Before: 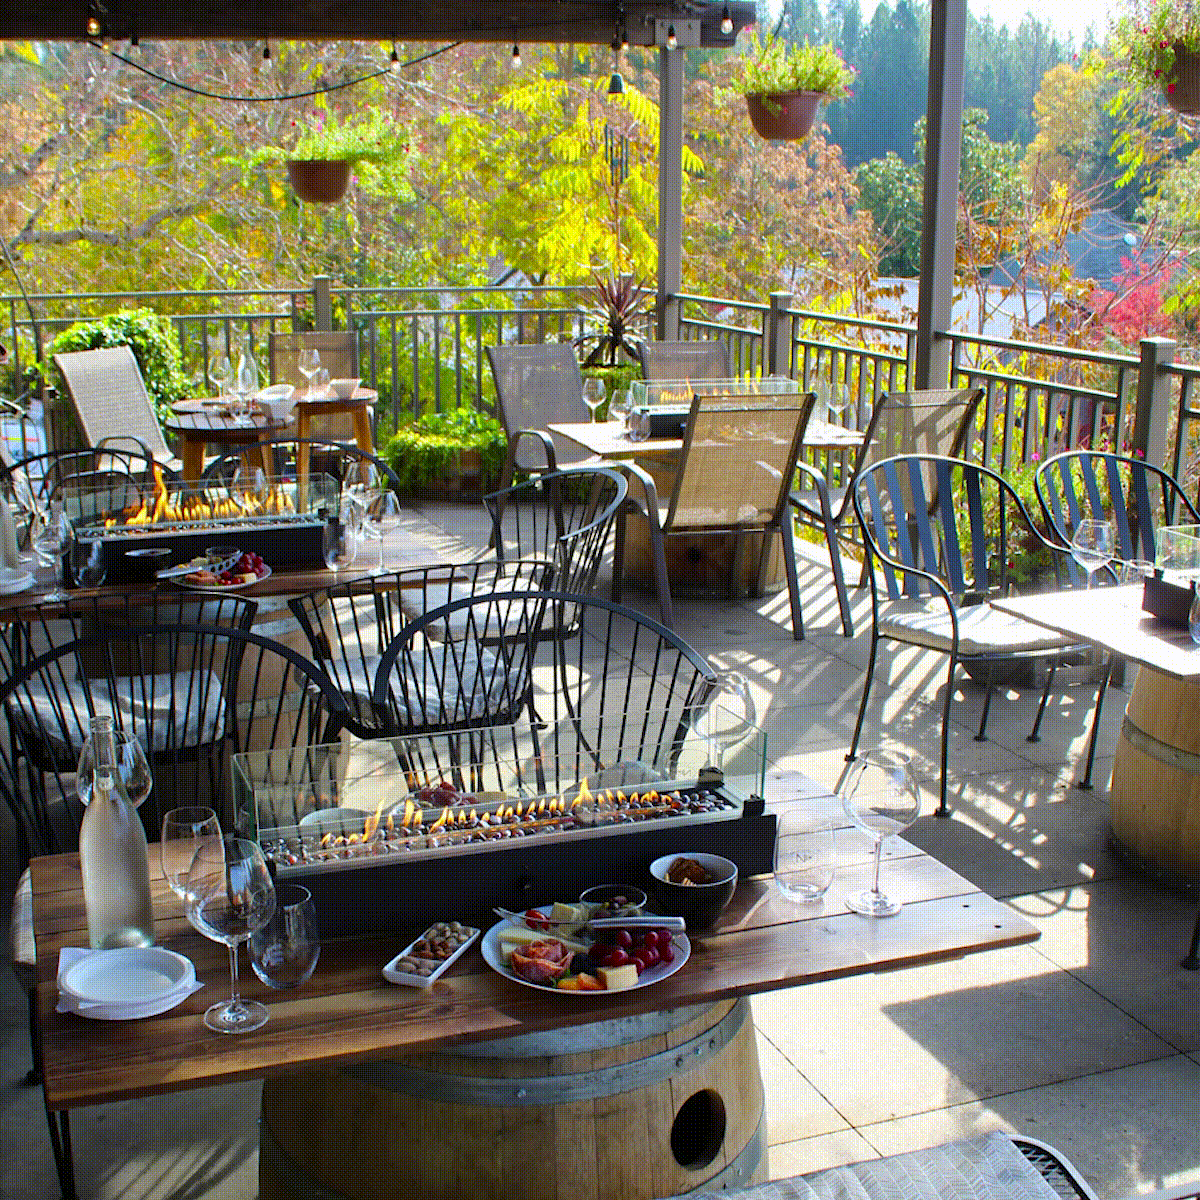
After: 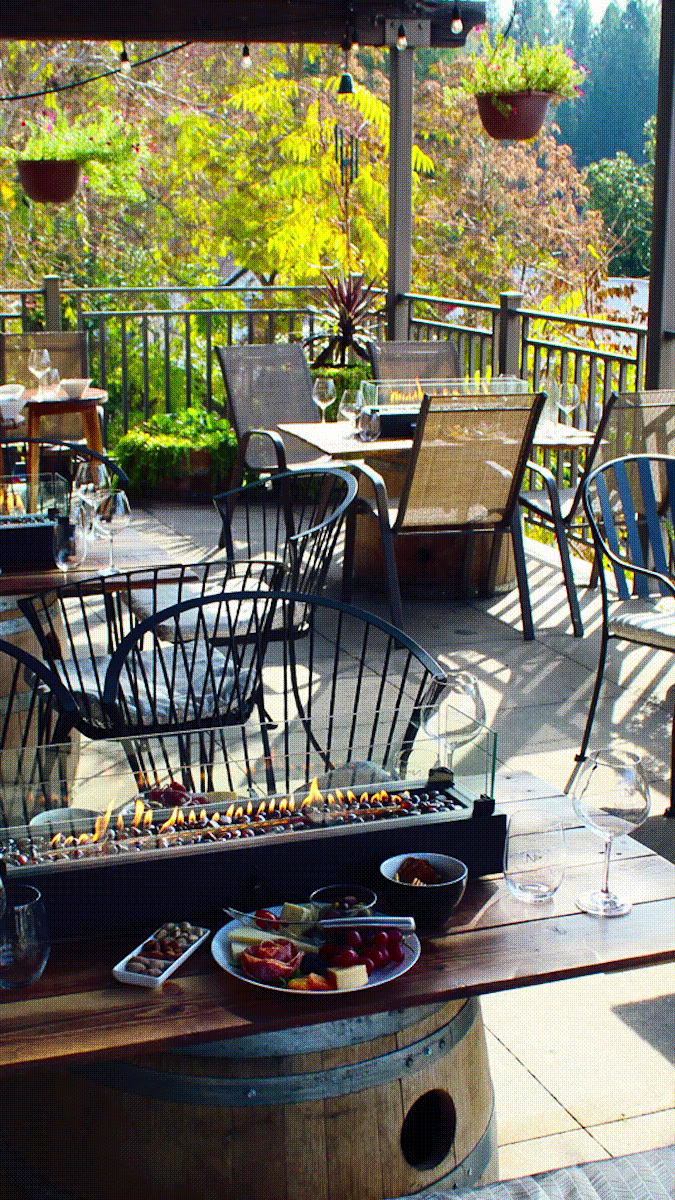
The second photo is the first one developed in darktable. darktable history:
contrast brightness saturation: contrast 0.2, brightness -0.11, saturation 0.1
crop and rotate: left 22.516%, right 21.234%
